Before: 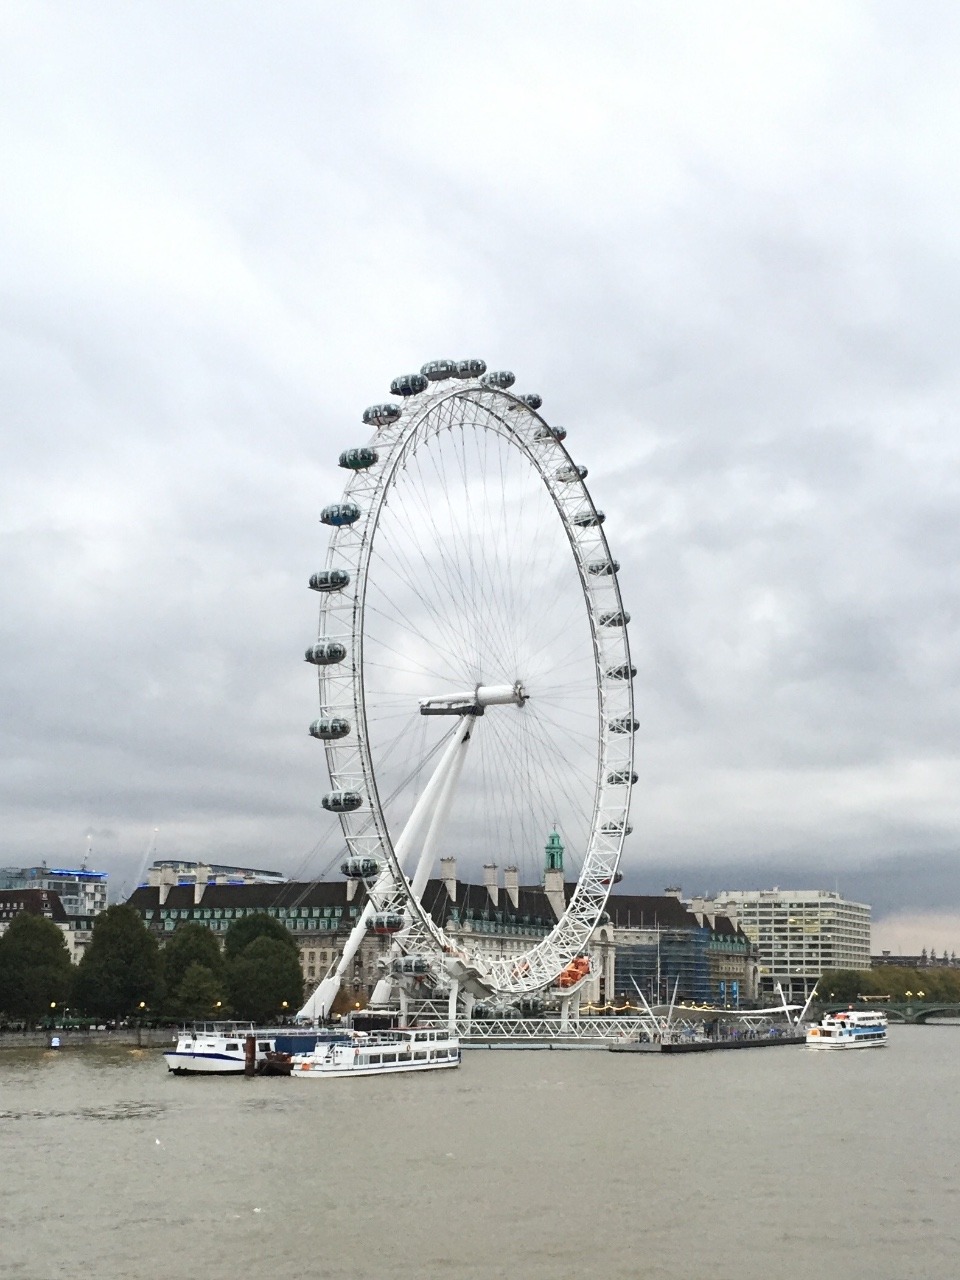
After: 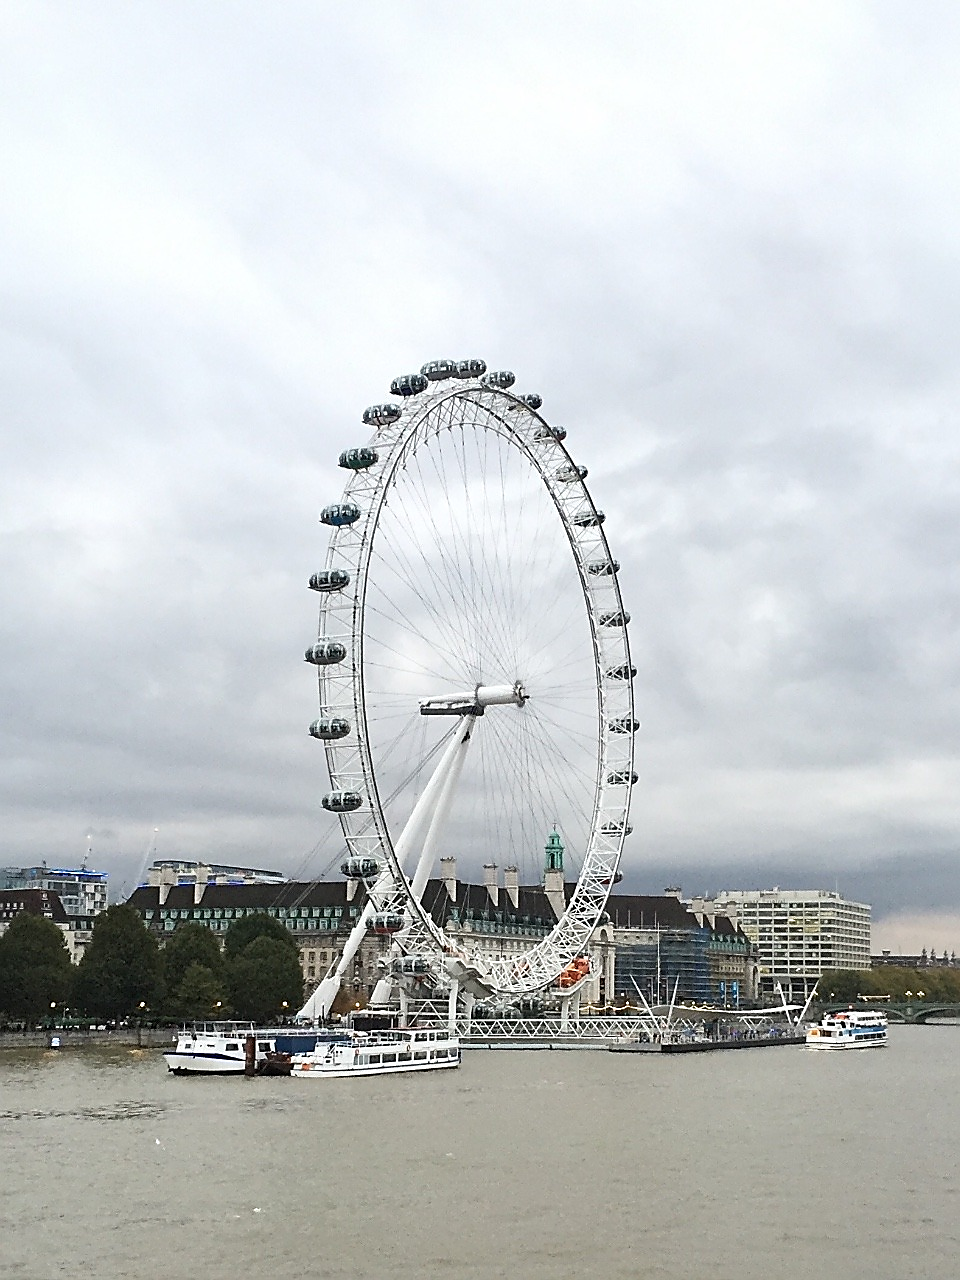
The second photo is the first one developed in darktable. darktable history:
sharpen: radius 1.4, amount 1.251, threshold 0.822
